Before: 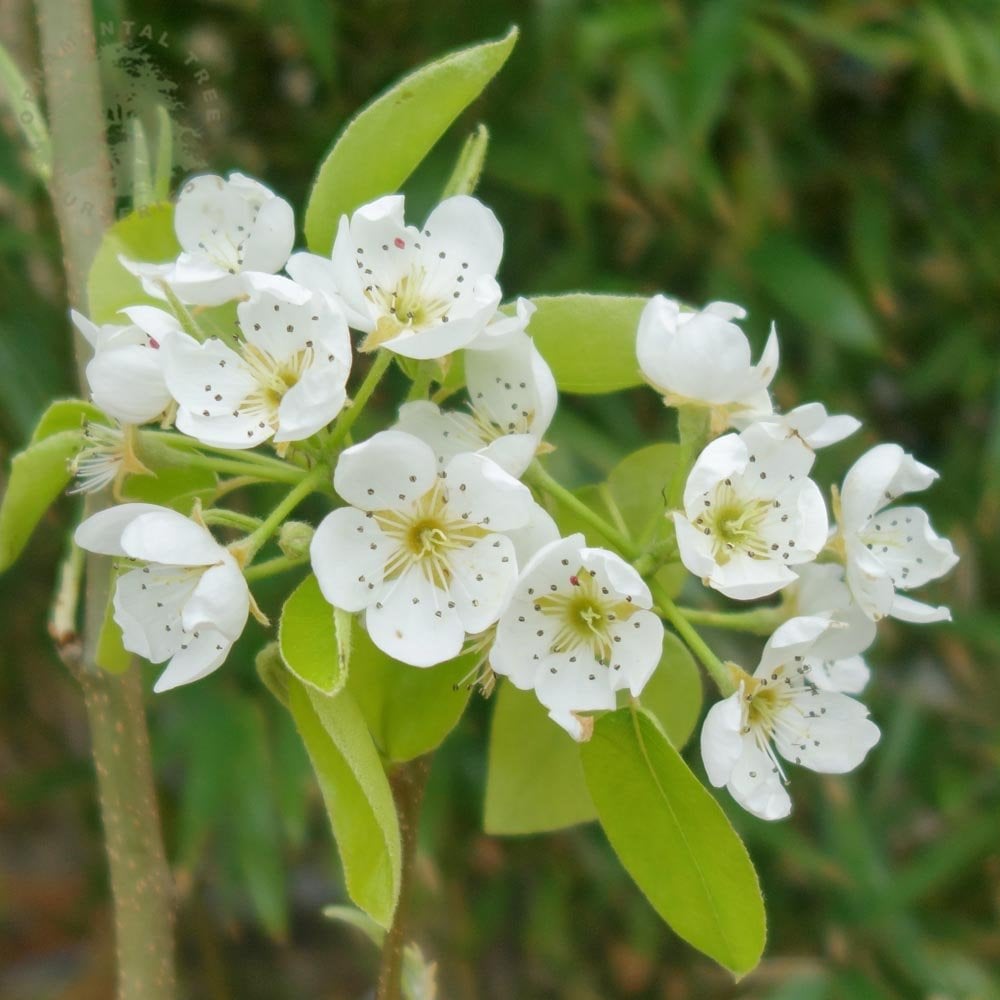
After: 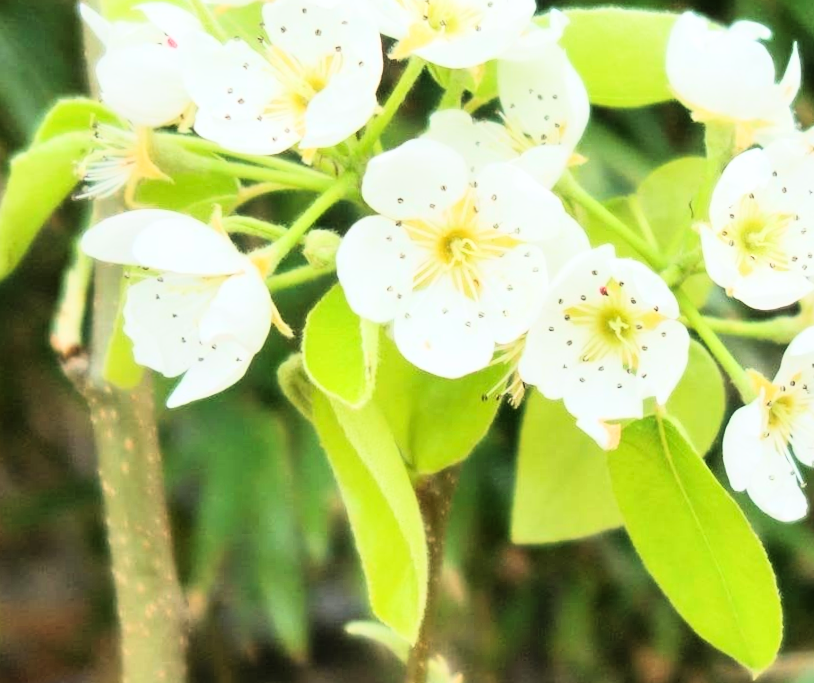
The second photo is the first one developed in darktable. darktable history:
rgb curve: curves: ch0 [(0, 0) (0.21, 0.15) (0.24, 0.21) (0.5, 0.75) (0.75, 0.96) (0.89, 0.99) (1, 1)]; ch1 [(0, 0.02) (0.21, 0.13) (0.25, 0.2) (0.5, 0.67) (0.75, 0.9) (0.89, 0.97) (1, 1)]; ch2 [(0, 0.02) (0.21, 0.13) (0.25, 0.2) (0.5, 0.67) (0.75, 0.9) (0.89, 0.97) (1, 1)], compensate middle gray true
crop: top 26.531%, right 17.959%
rotate and perspective: rotation 0.679°, lens shift (horizontal) 0.136, crop left 0.009, crop right 0.991, crop top 0.078, crop bottom 0.95
